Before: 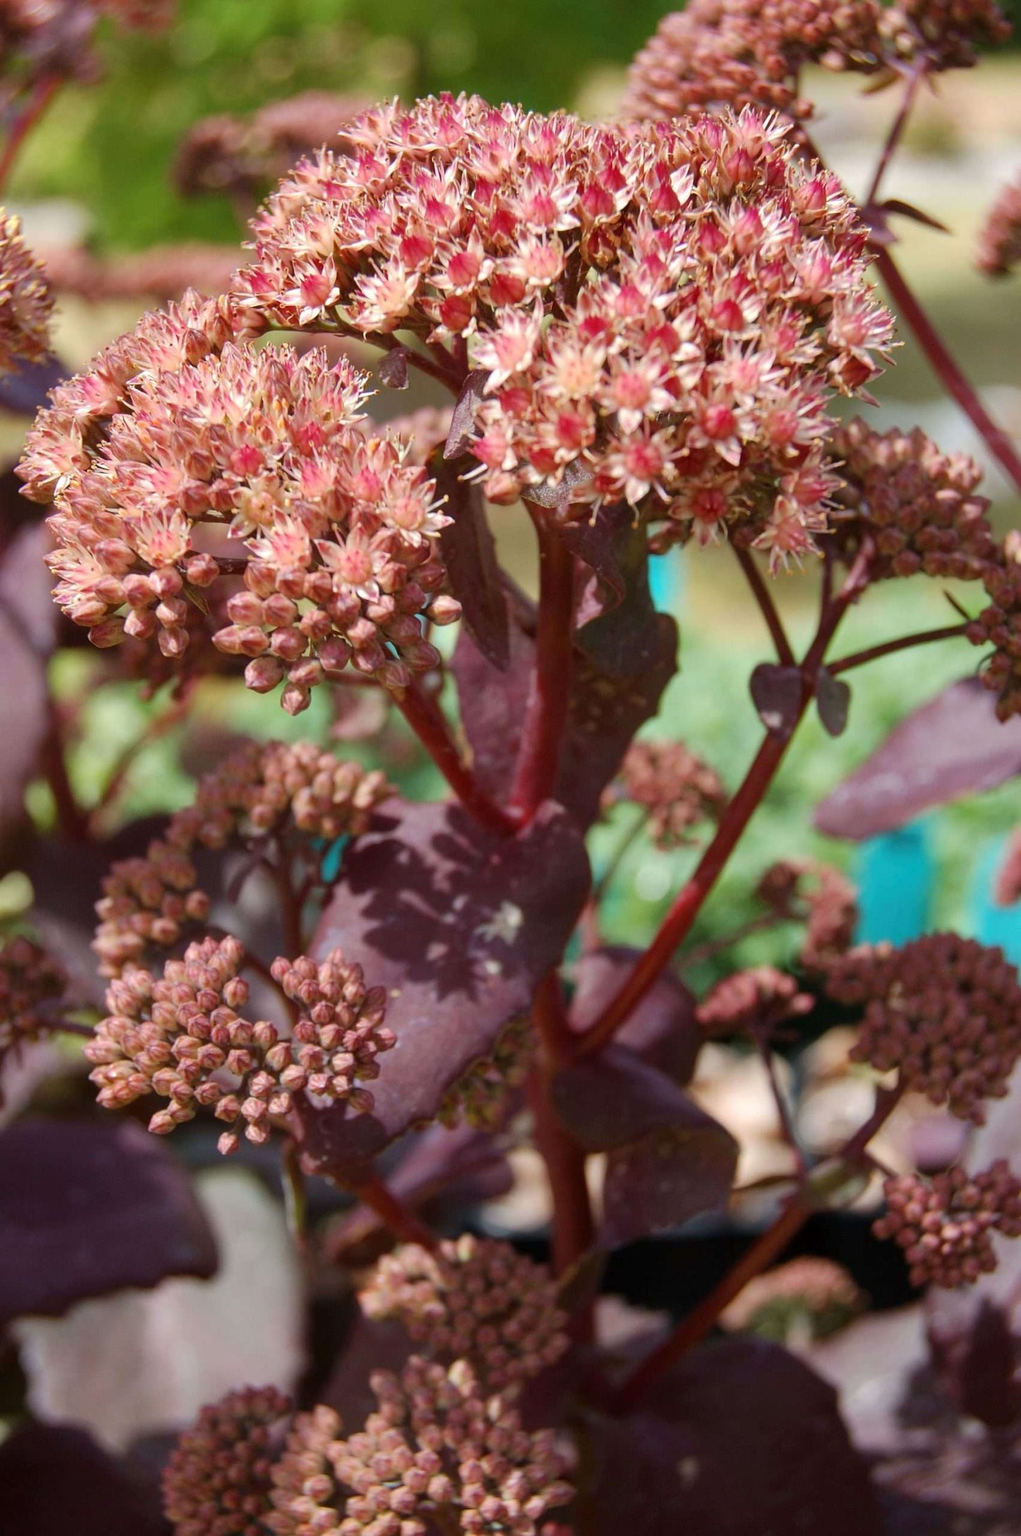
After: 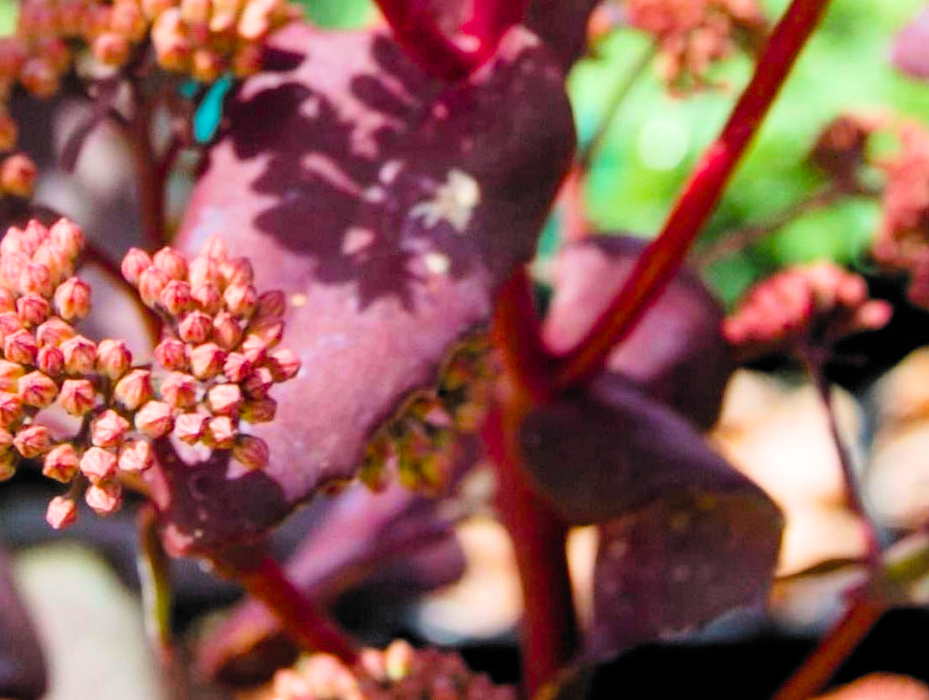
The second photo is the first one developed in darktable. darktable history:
crop: left 18.081%, top 50.87%, right 17.574%, bottom 16.891%
color balance rgb: global offset › chroma 0.055%, global offset › hue 253.07°, perceptual saturation grading › global saturation 37.051%, perceptual saturation grading › shadows 35.54%
exposure: black level correction 0, exposure 1.199 EV, compensate highlight preservation false
filmic rgb: black relative exposure -5.01 EV, white relative exposure 3.96 EV, hardness 2.89, contrast 1.297, highlights saturation mix -28.54%, color science v6 (2022)
